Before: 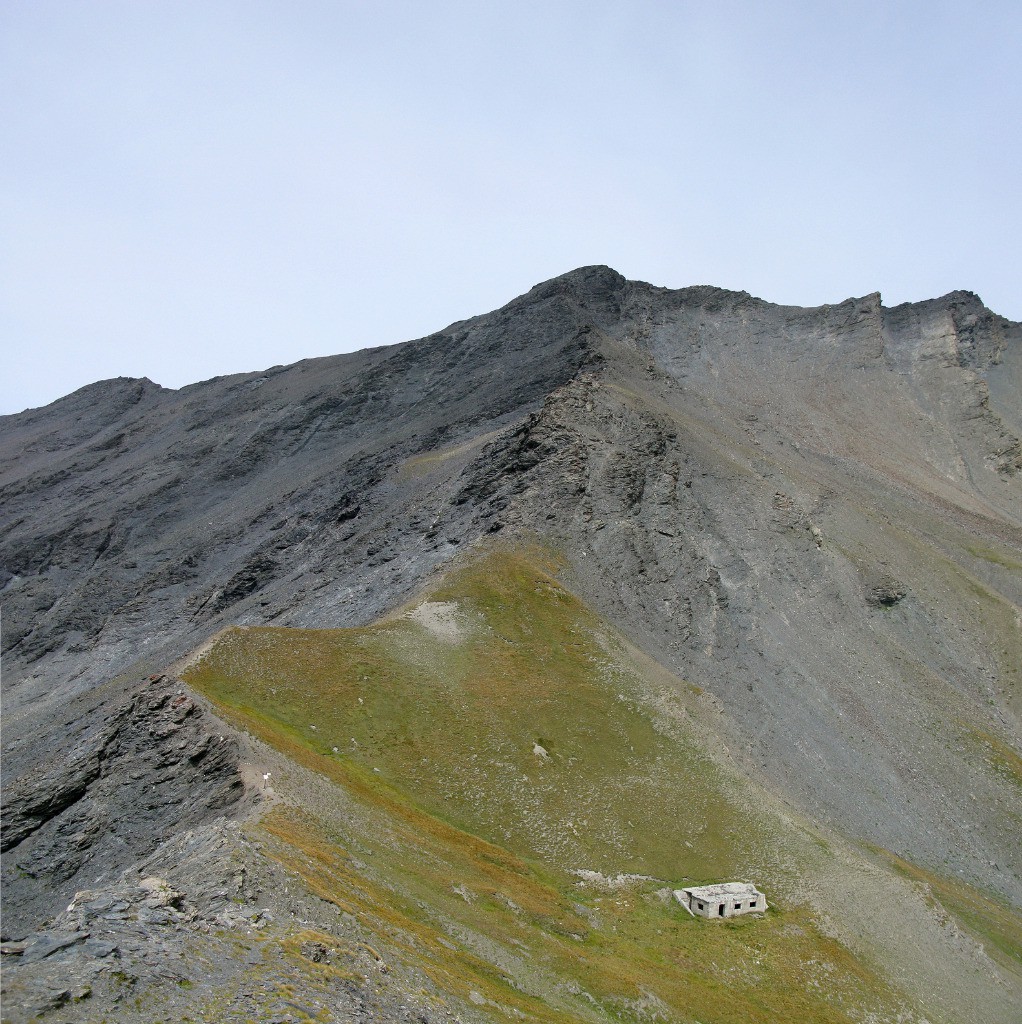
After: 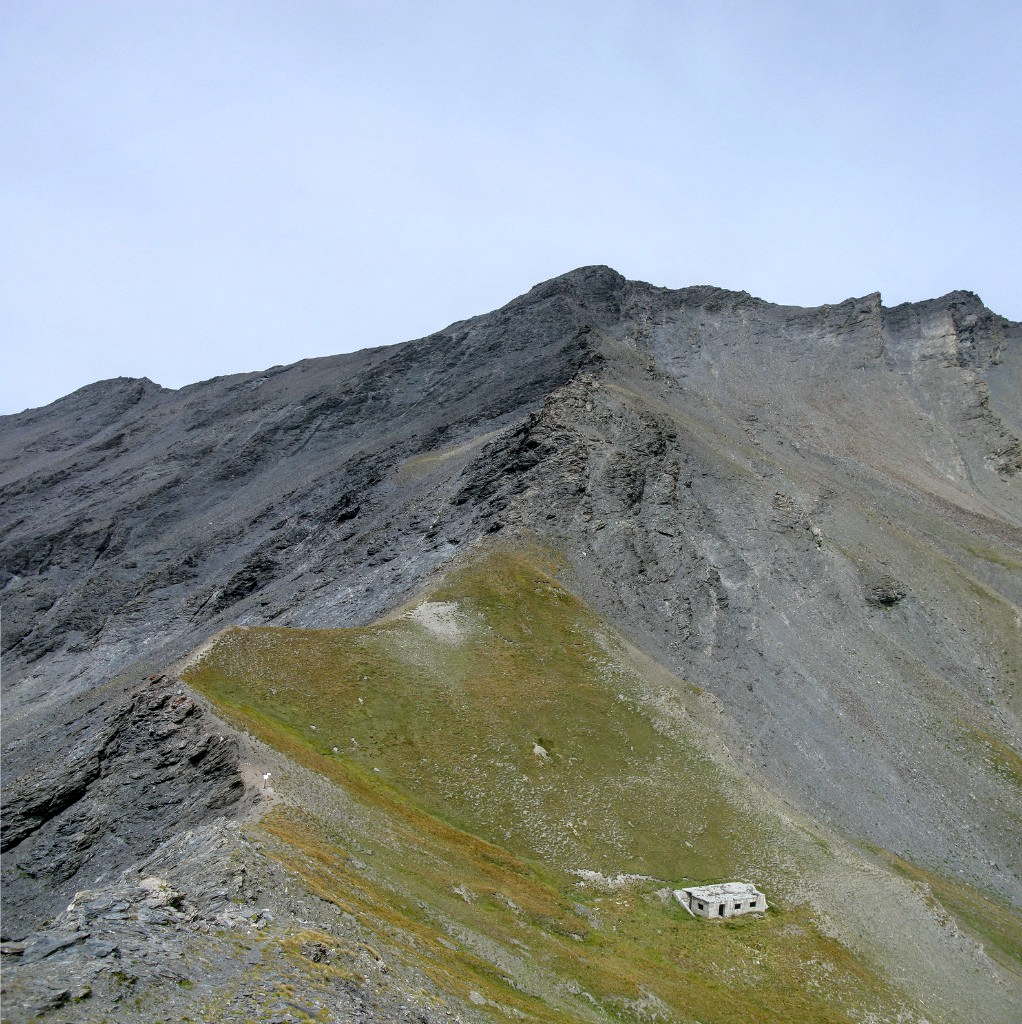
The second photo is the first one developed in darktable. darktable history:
white balance: red 0.98, blue 1.034
local contrast: detail 130%
